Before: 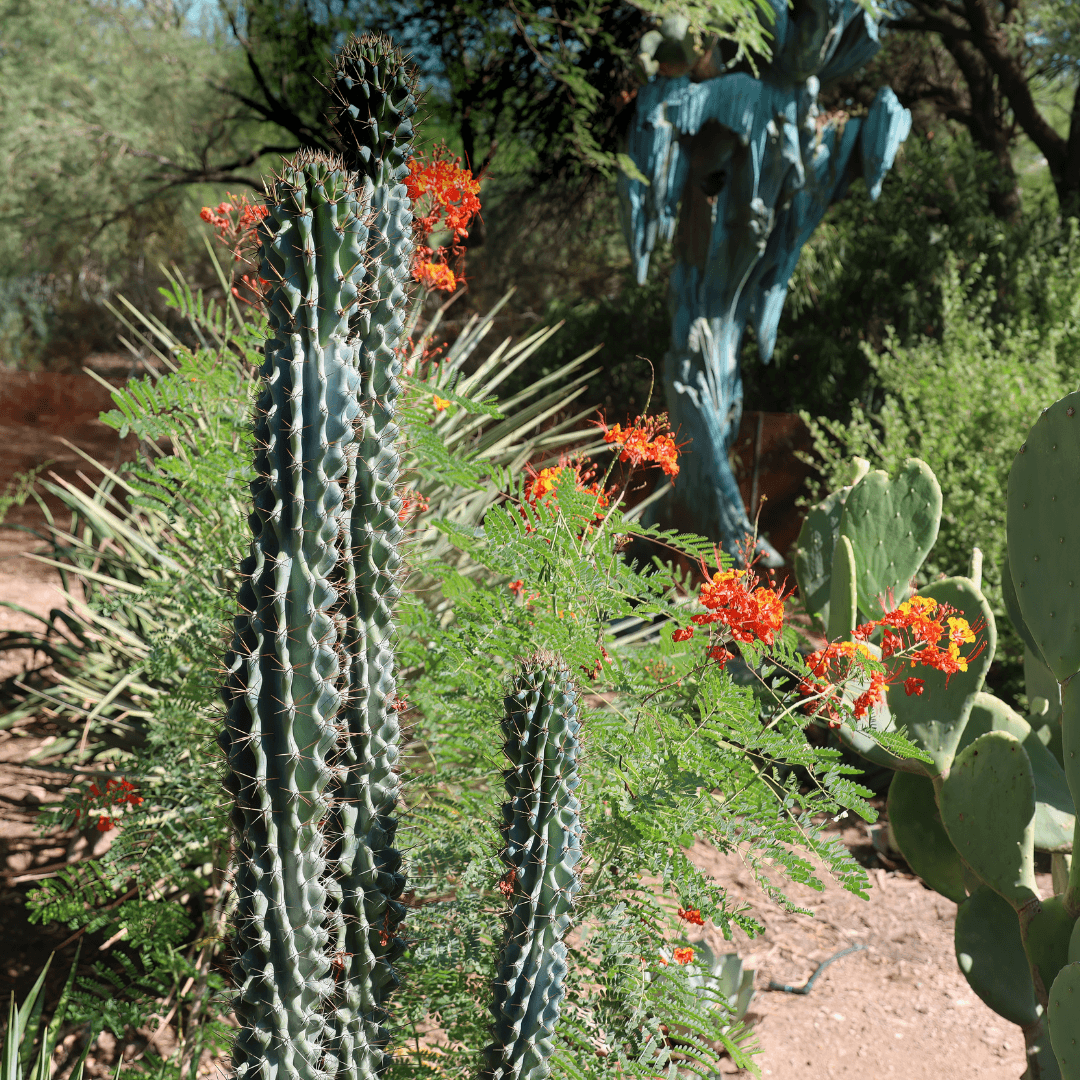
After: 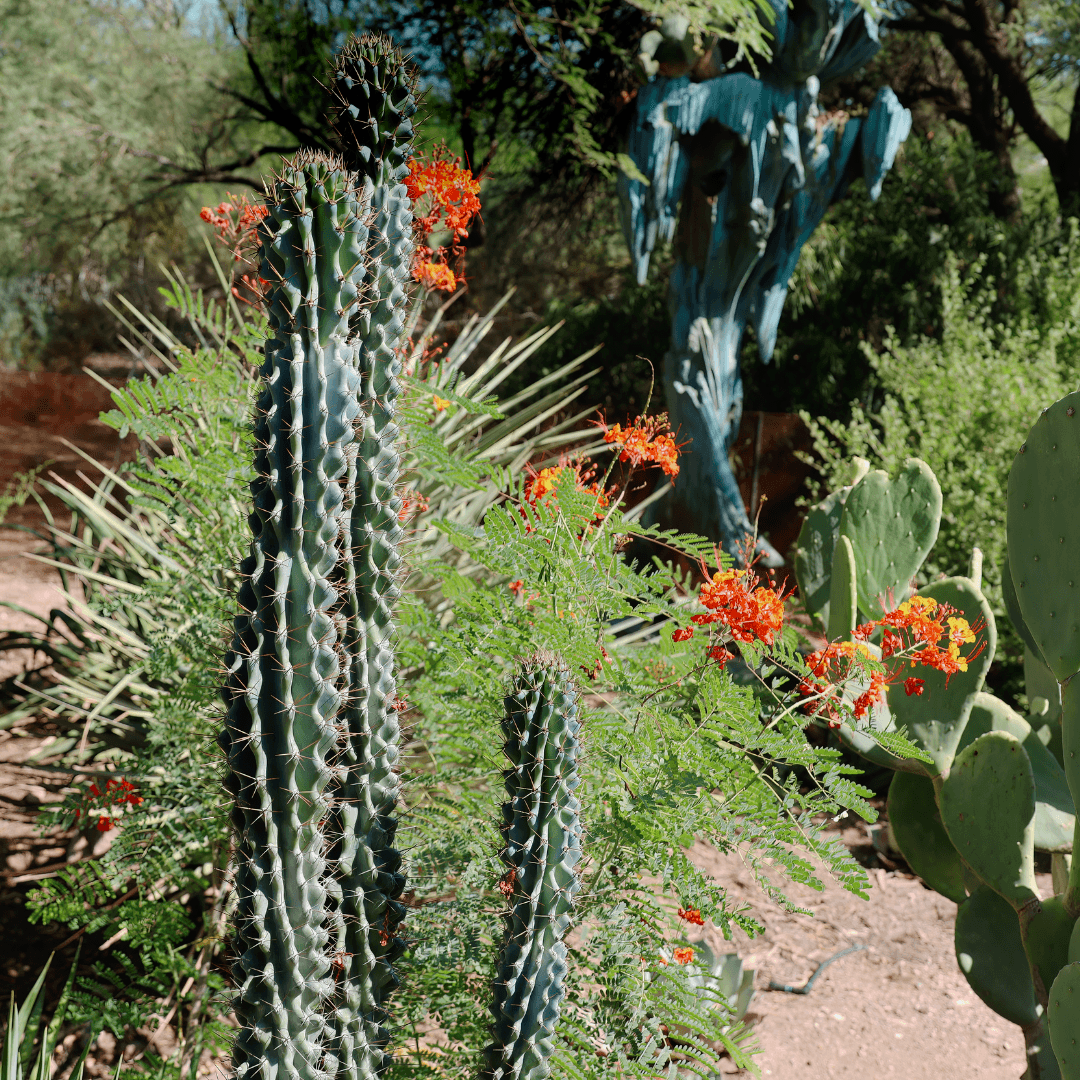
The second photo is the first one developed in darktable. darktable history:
tone curve: curves: ch0 [(0, 0) (0.003, 0.002) (0.011, 0.006) (0.025, 0.013) (0.044, 0.019) (0.069, 0.032) (0.1, 0.056) (0.136, 0.095) (0.177, 0.144) (0.224, 0.193) (0.277, 0.26) (0.335, 0.331) (0.399, 0.405) (0.468, 0.479) (0.543, 0.552) (0.623, 0.624) (0.709, 0.699) (0.801, 0.772) (0.898, 0.856) (1, 1)], preserve colors none
rotate and perspective: automatic cropping off
